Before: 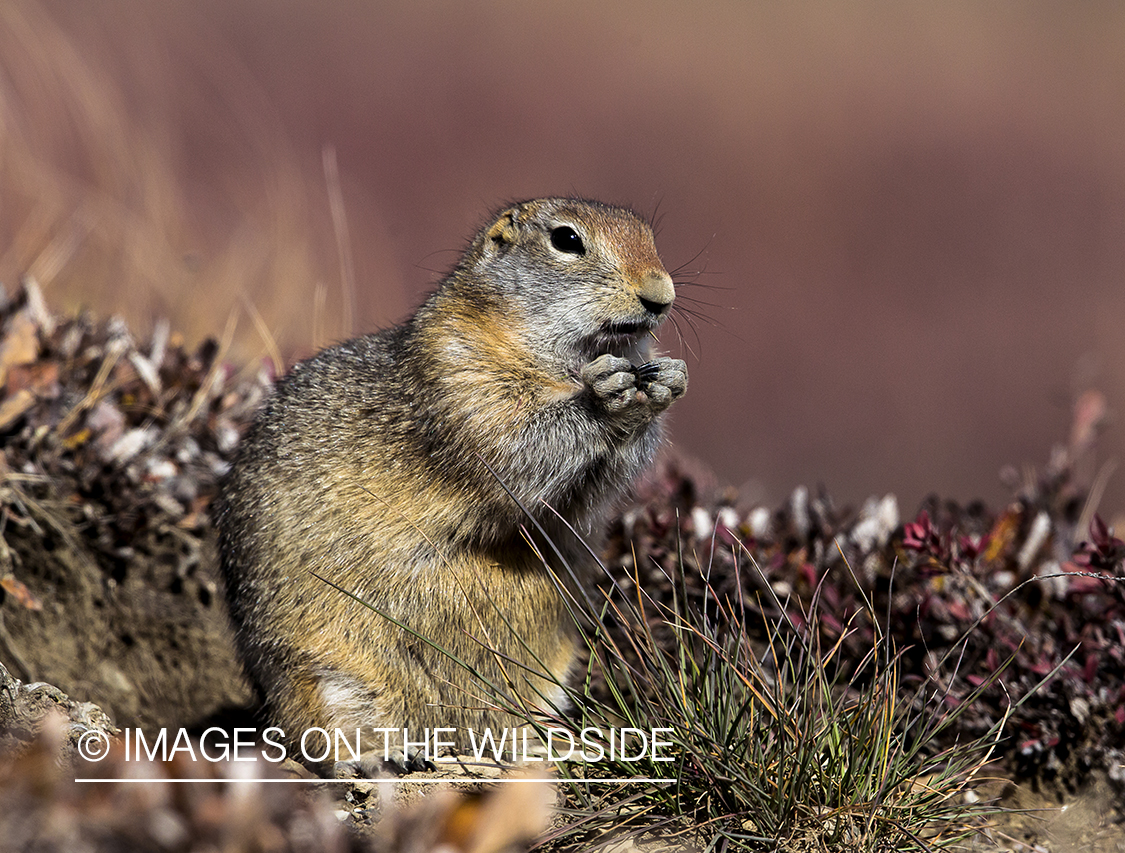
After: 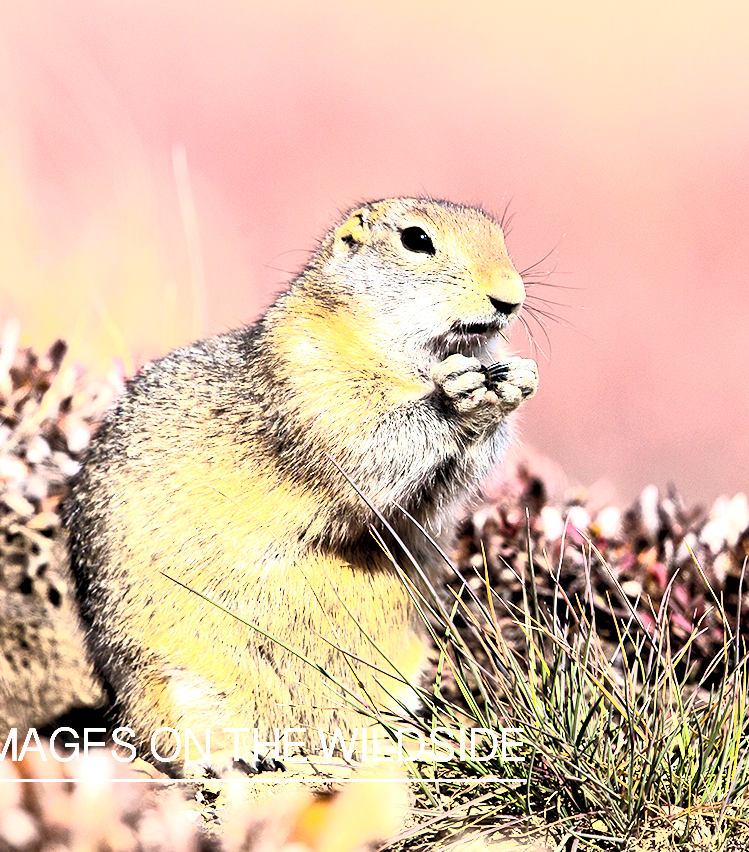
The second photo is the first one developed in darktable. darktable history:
contrast brightness saturation: contrast 0.39, brightness 0.53
crop and rotate: left 13.342%, right 19.991%
exposure: black level correction 0.001, exposure 0.5 EV, compensate exposure bias true, compensate highlight preservation false
